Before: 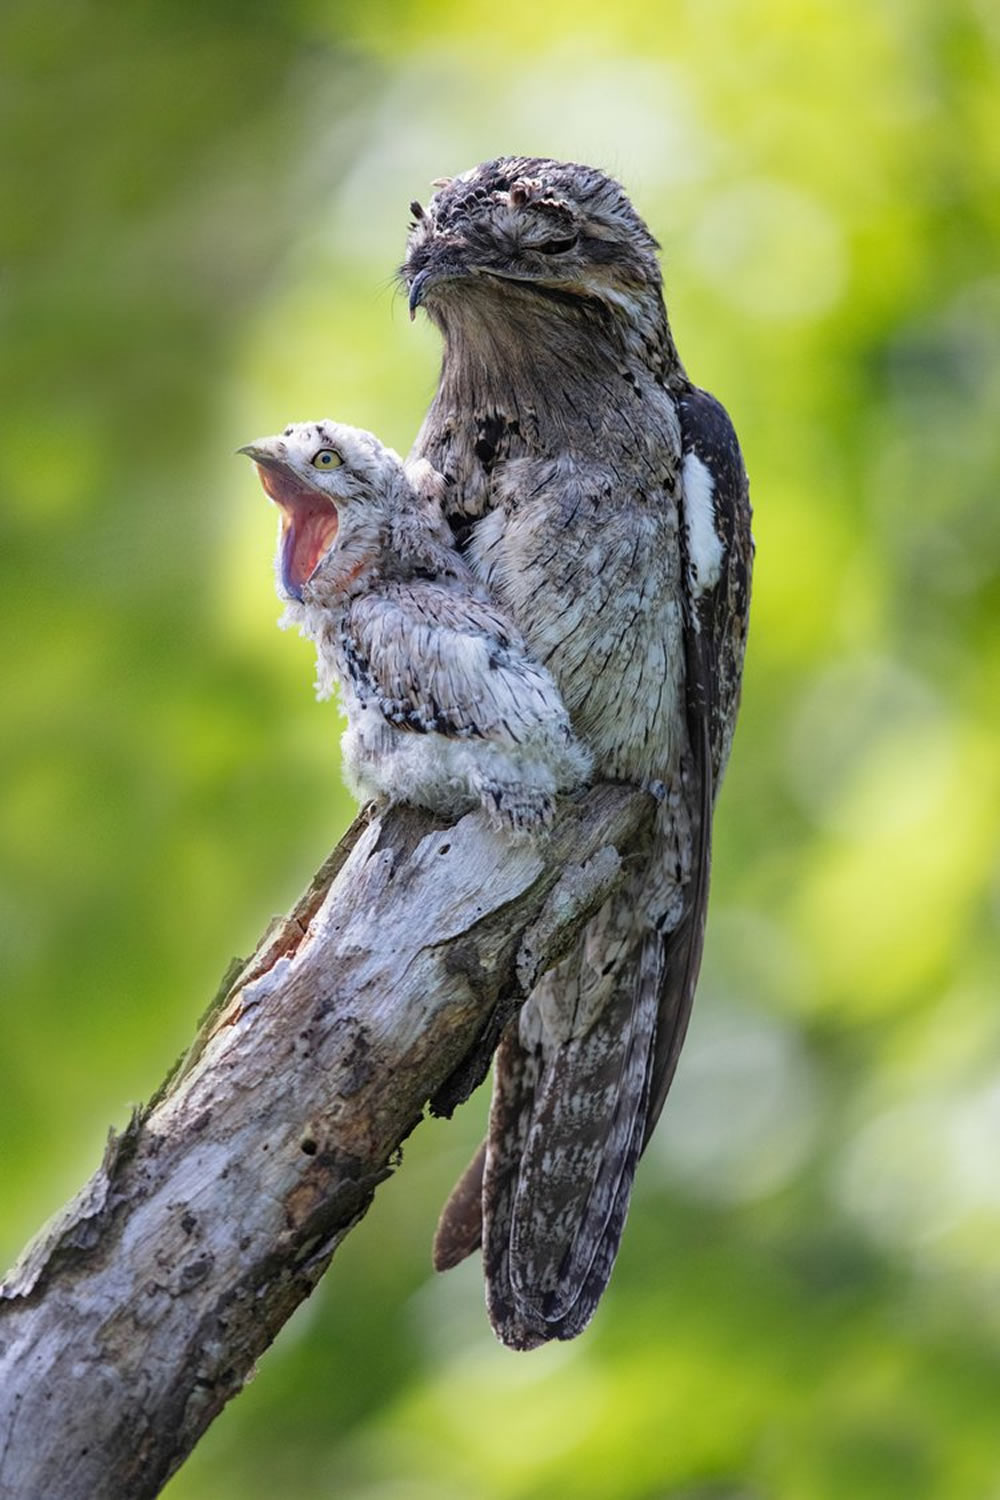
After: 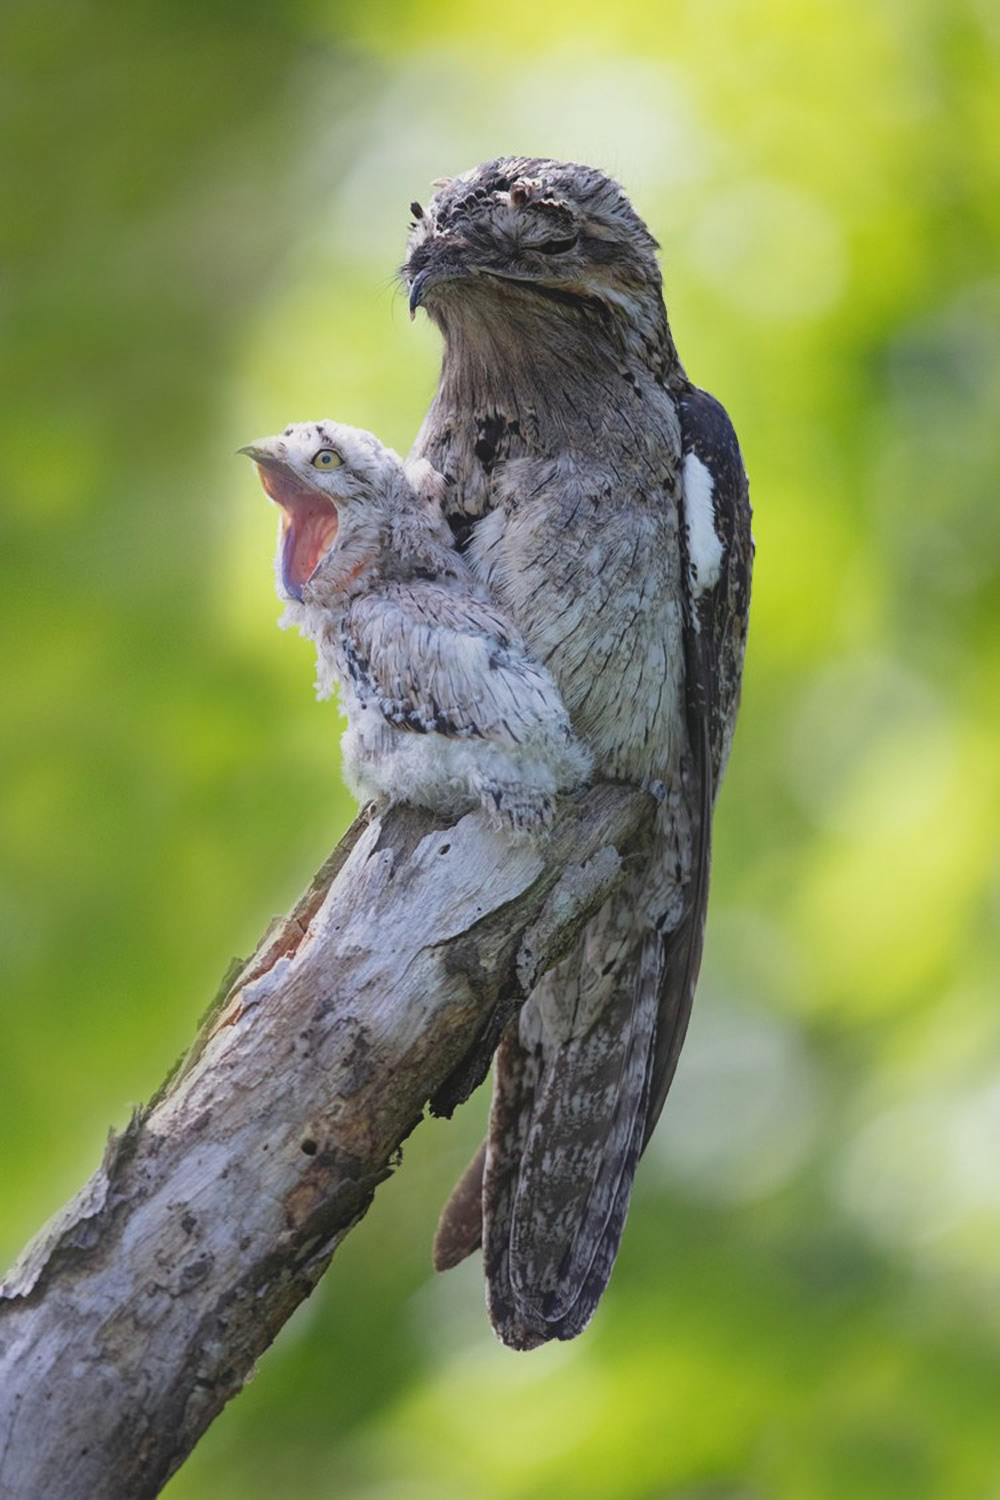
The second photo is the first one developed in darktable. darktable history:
local contrast: mode bilateral grid, contrast 28, coarseness 16, detail 115%, midtone range 0.2
white balance: emerald 1
contrast equalizer: octaves 7, y [[0.6 ×6], [0.55 ×6], [0 ×6], [0 ×6], [0 ×6]], mix -1
